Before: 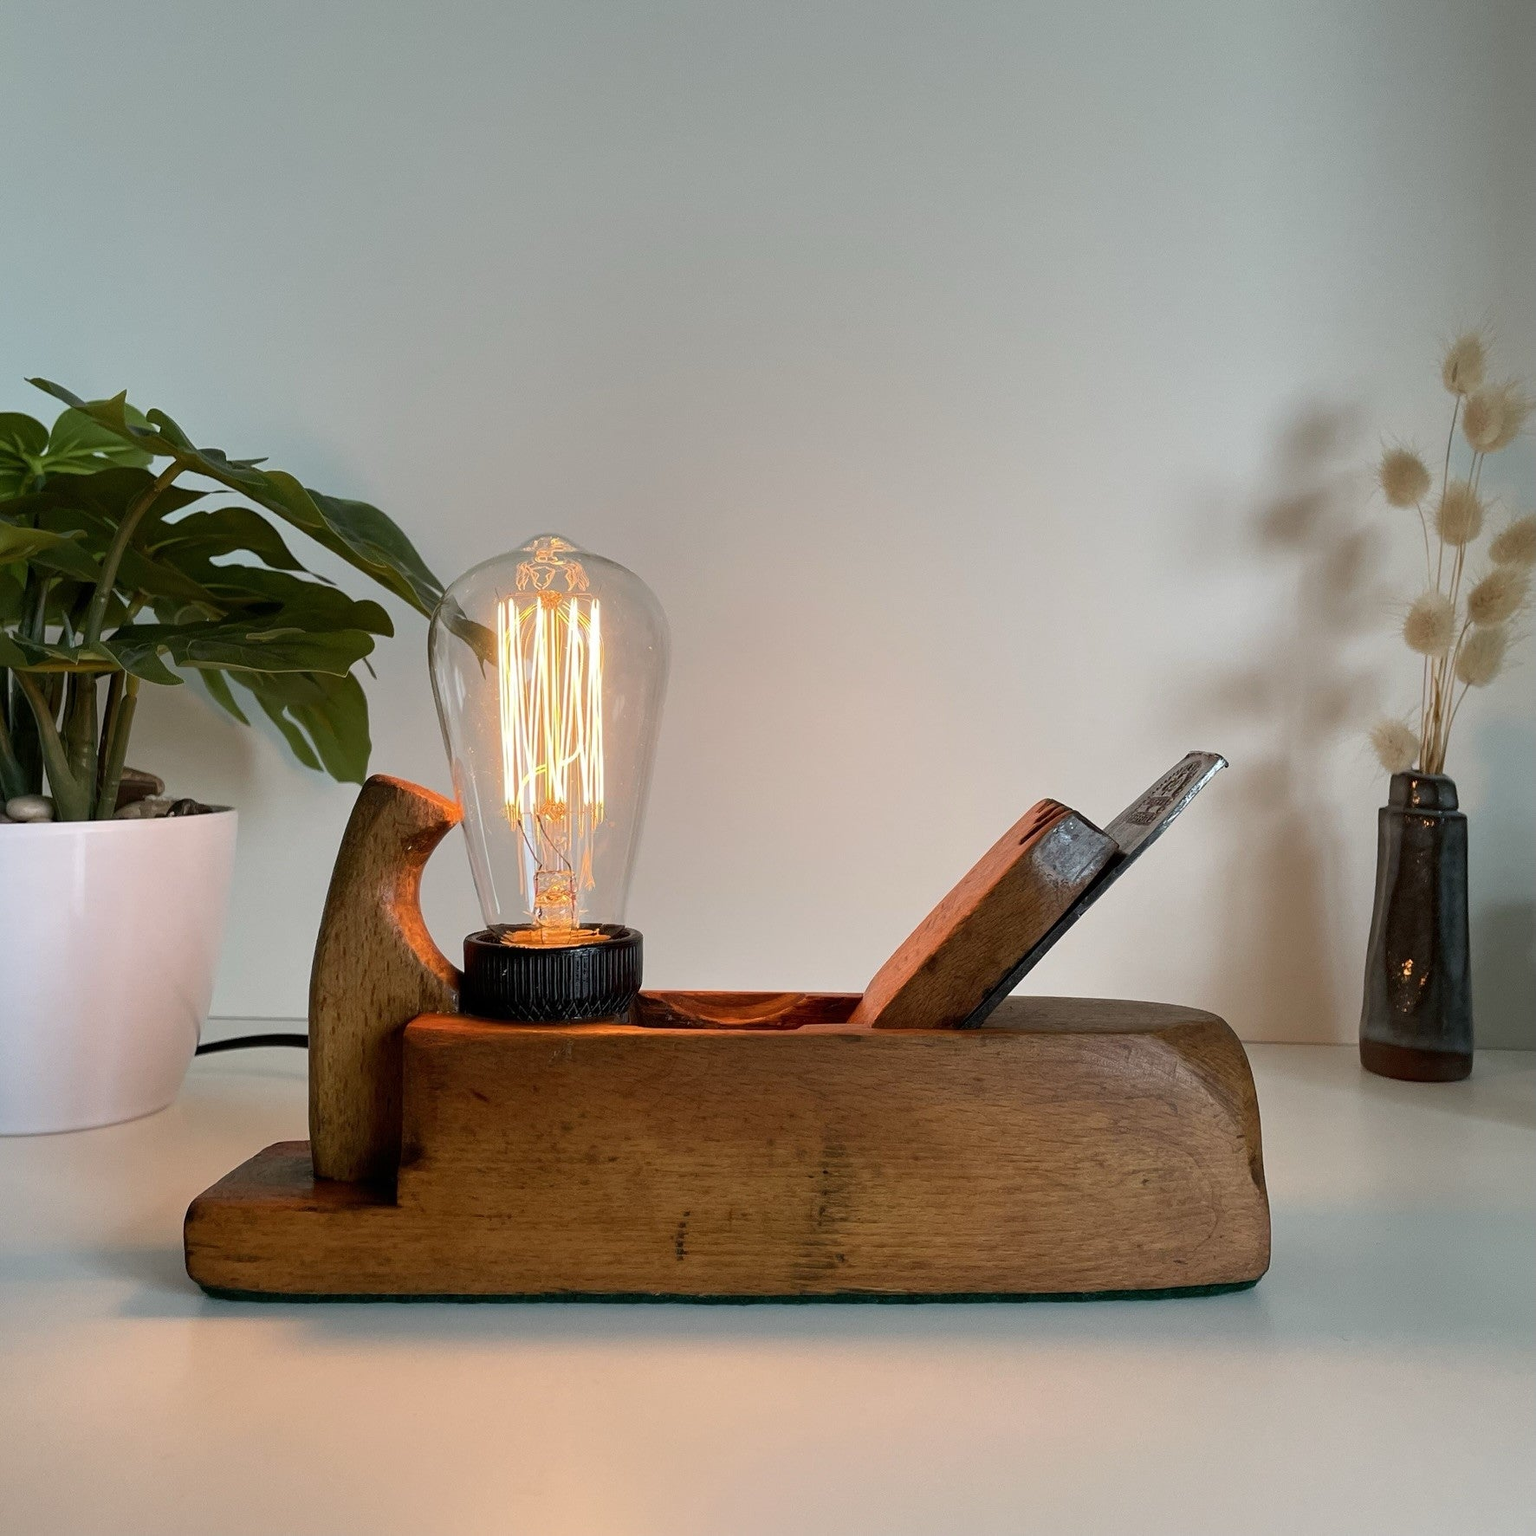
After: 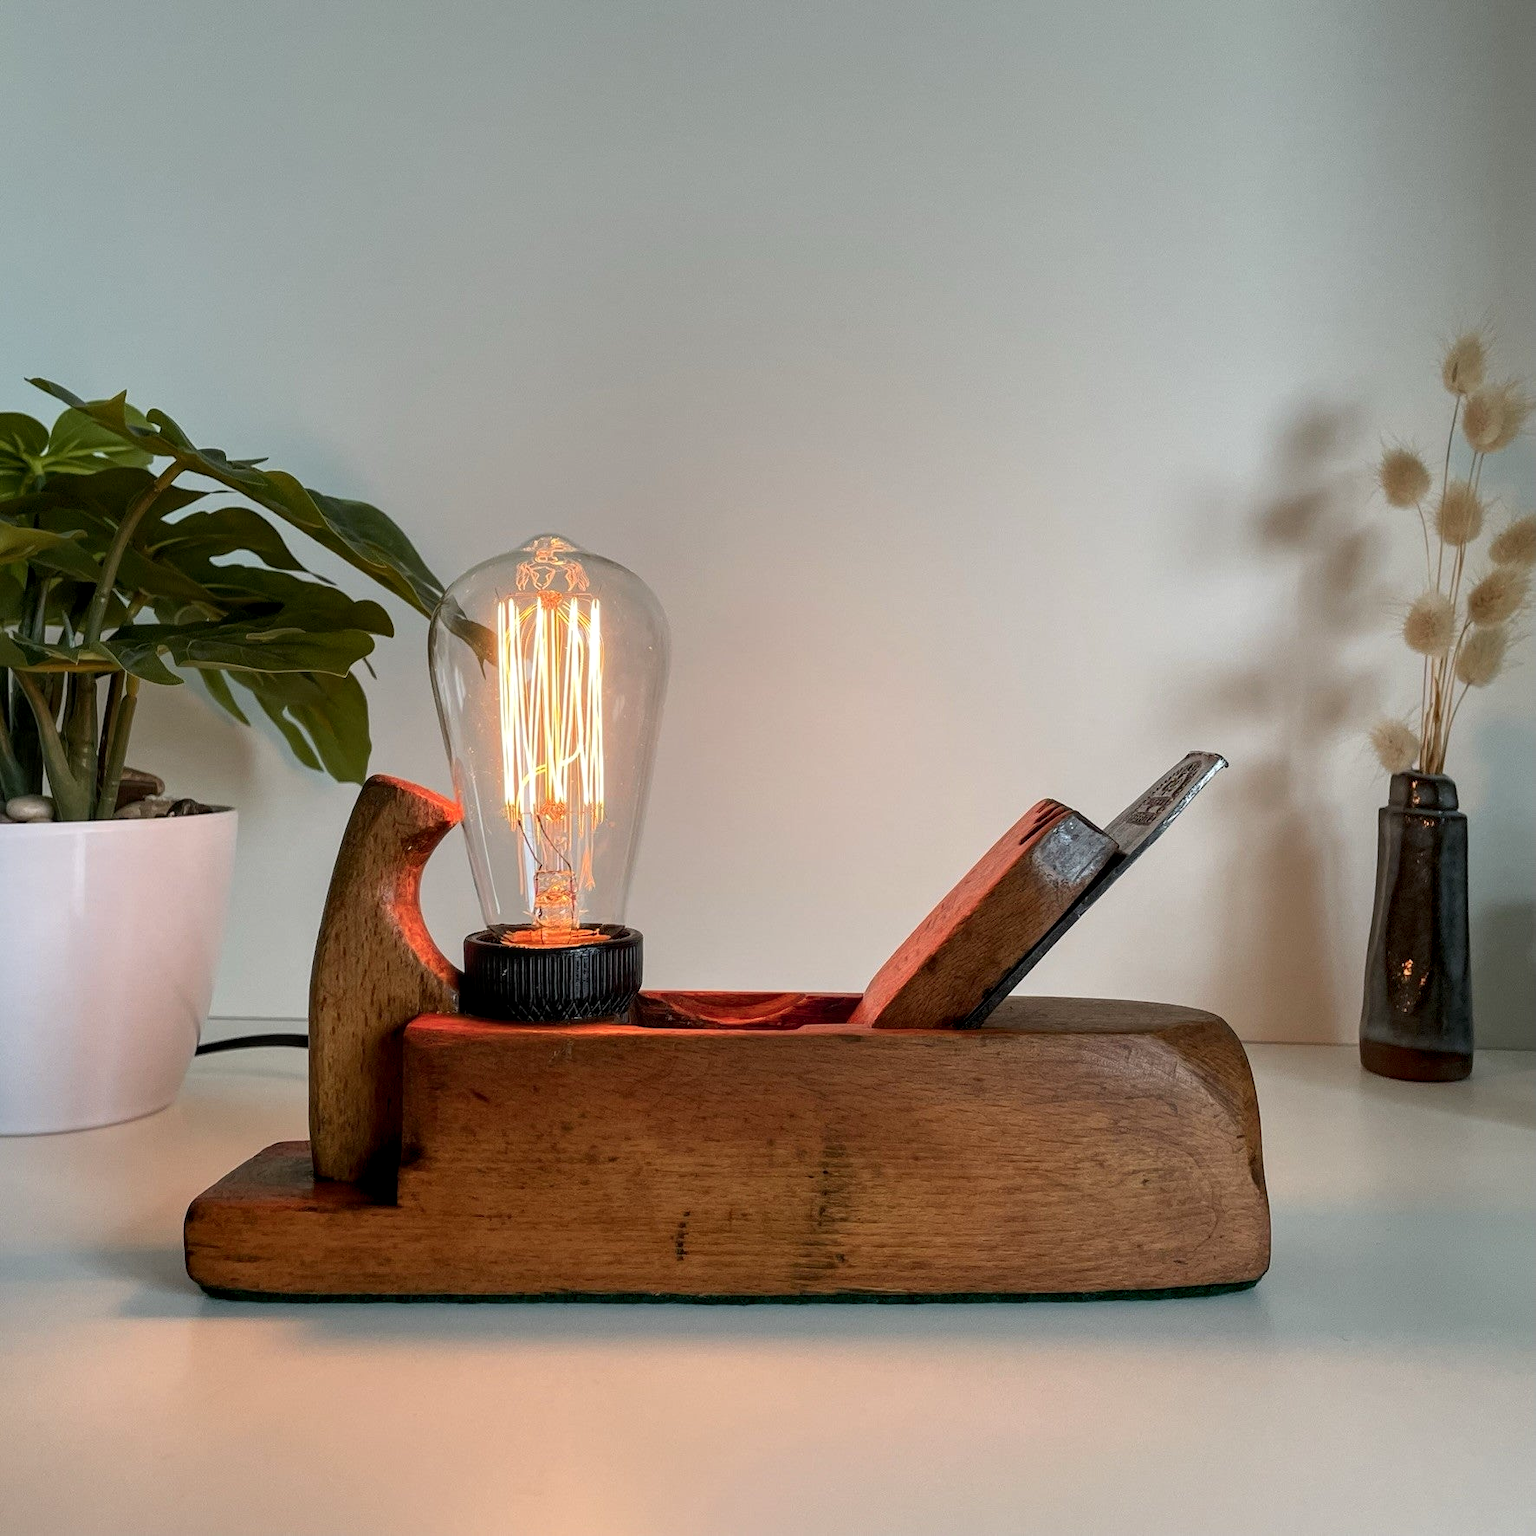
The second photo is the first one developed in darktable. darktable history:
local contrast: on, module defaults
color zones: curves: ch1 [(0.239, 0.552) (0.75, 0.5)]; ch2 [(0.25, 0.462) (0.749, 0.457)]
